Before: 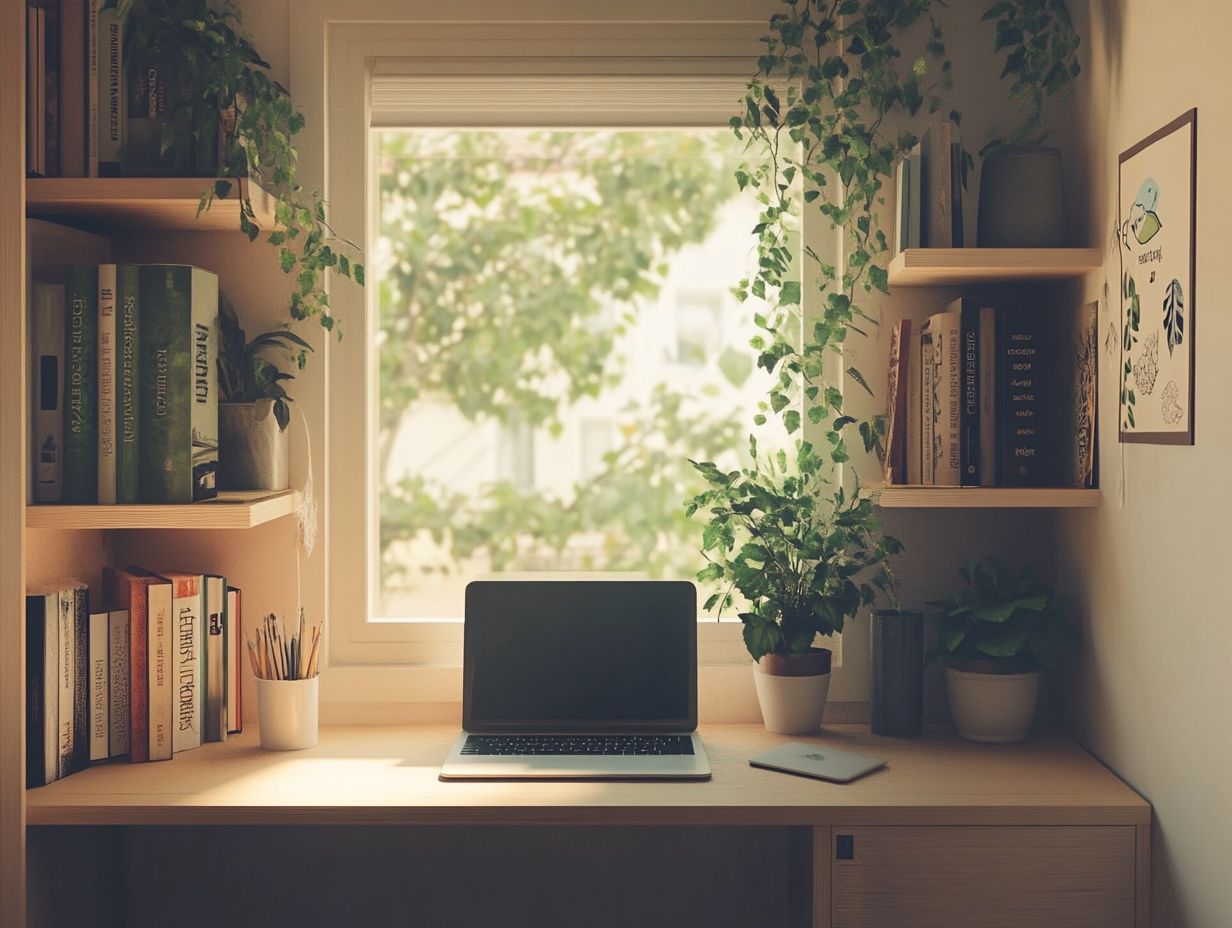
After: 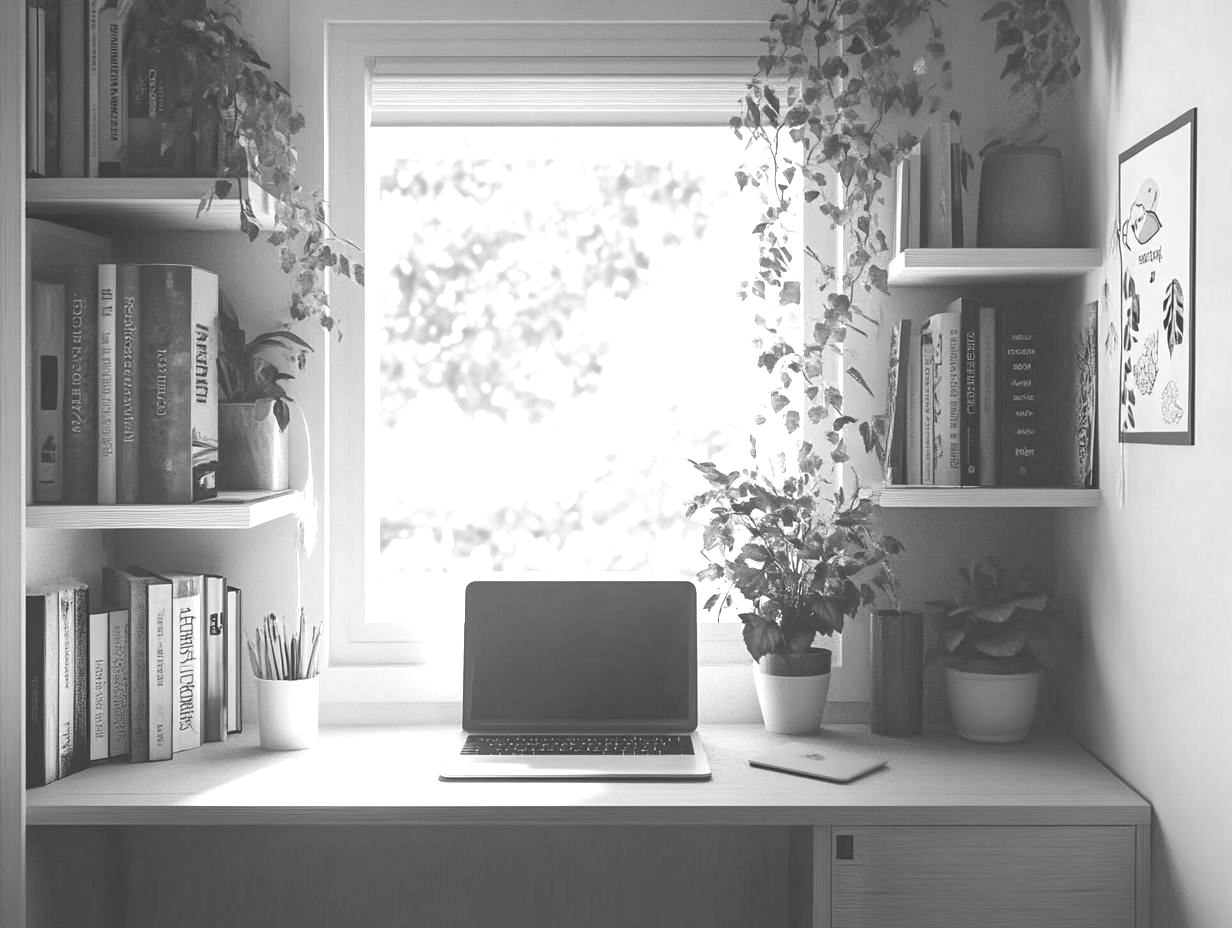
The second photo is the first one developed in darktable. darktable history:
exposure: exposure 1.061 EV, compensate highlight preservation false
color balance rgb: perceptual saturation grading › global saturation 8.89%, saturation formula JzAzBz (2021)
monochrome: a 2.21, b -1.33, size 2.2
local contrast: detail 110%
